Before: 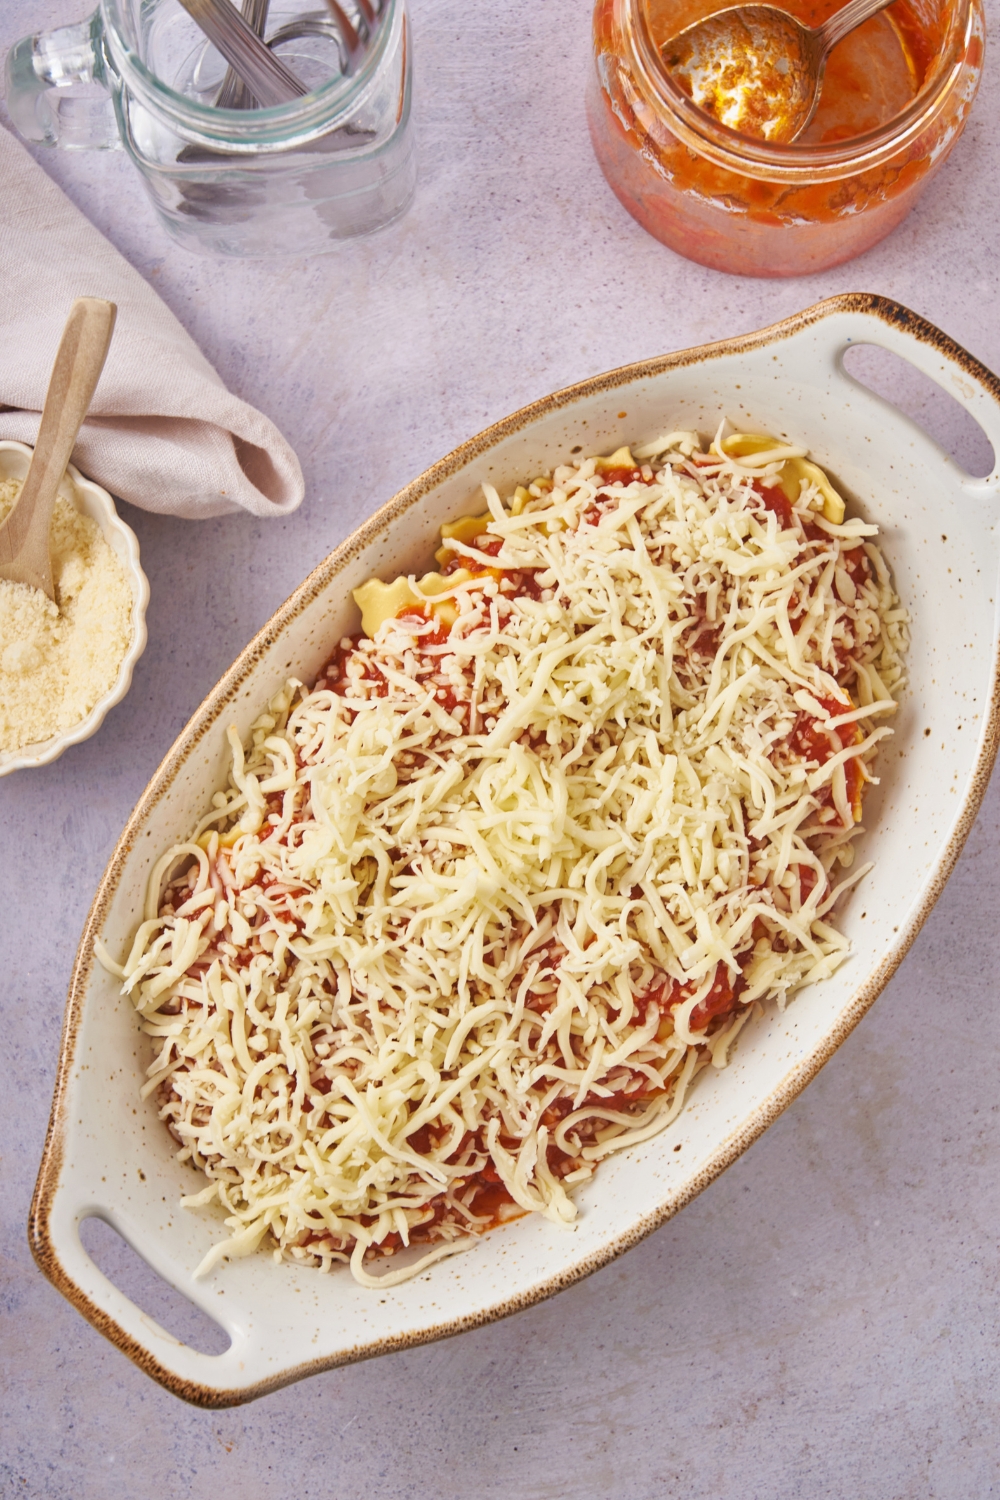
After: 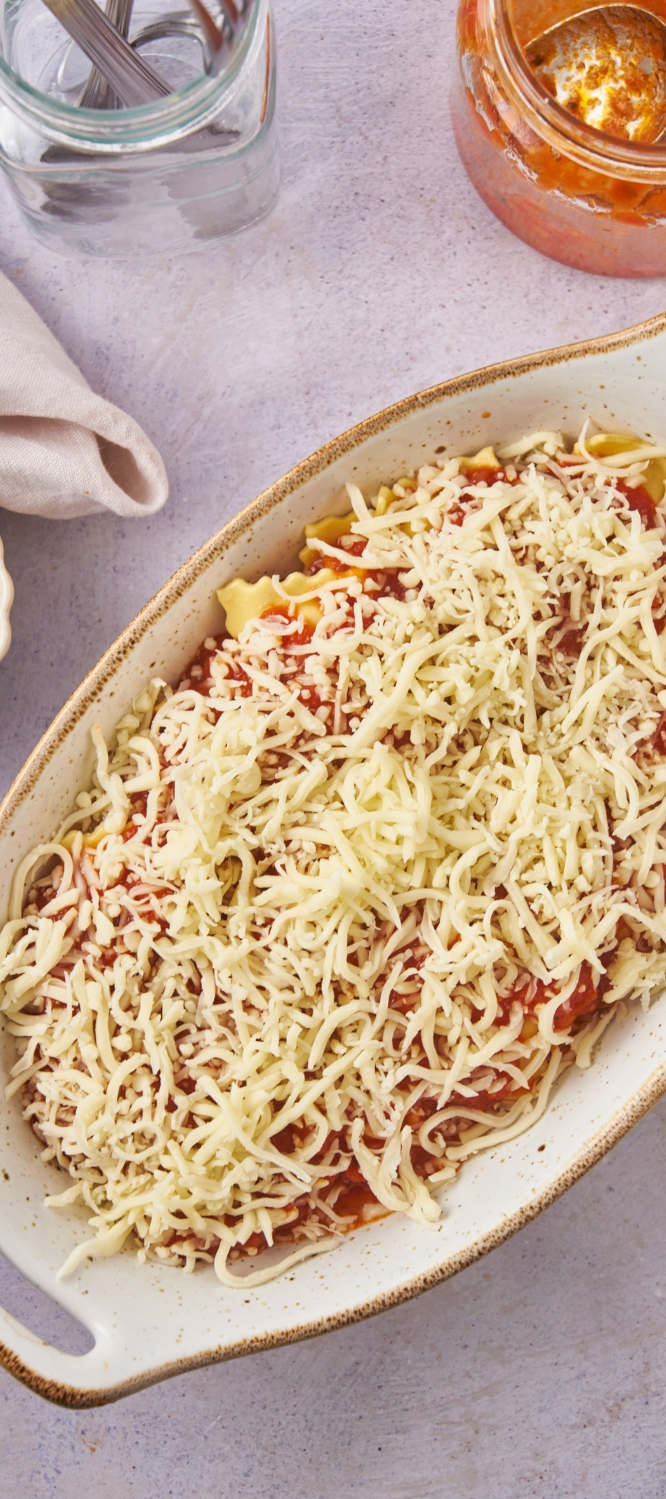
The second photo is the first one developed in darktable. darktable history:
crop and rotate: left 13.663%, right 19.644%
